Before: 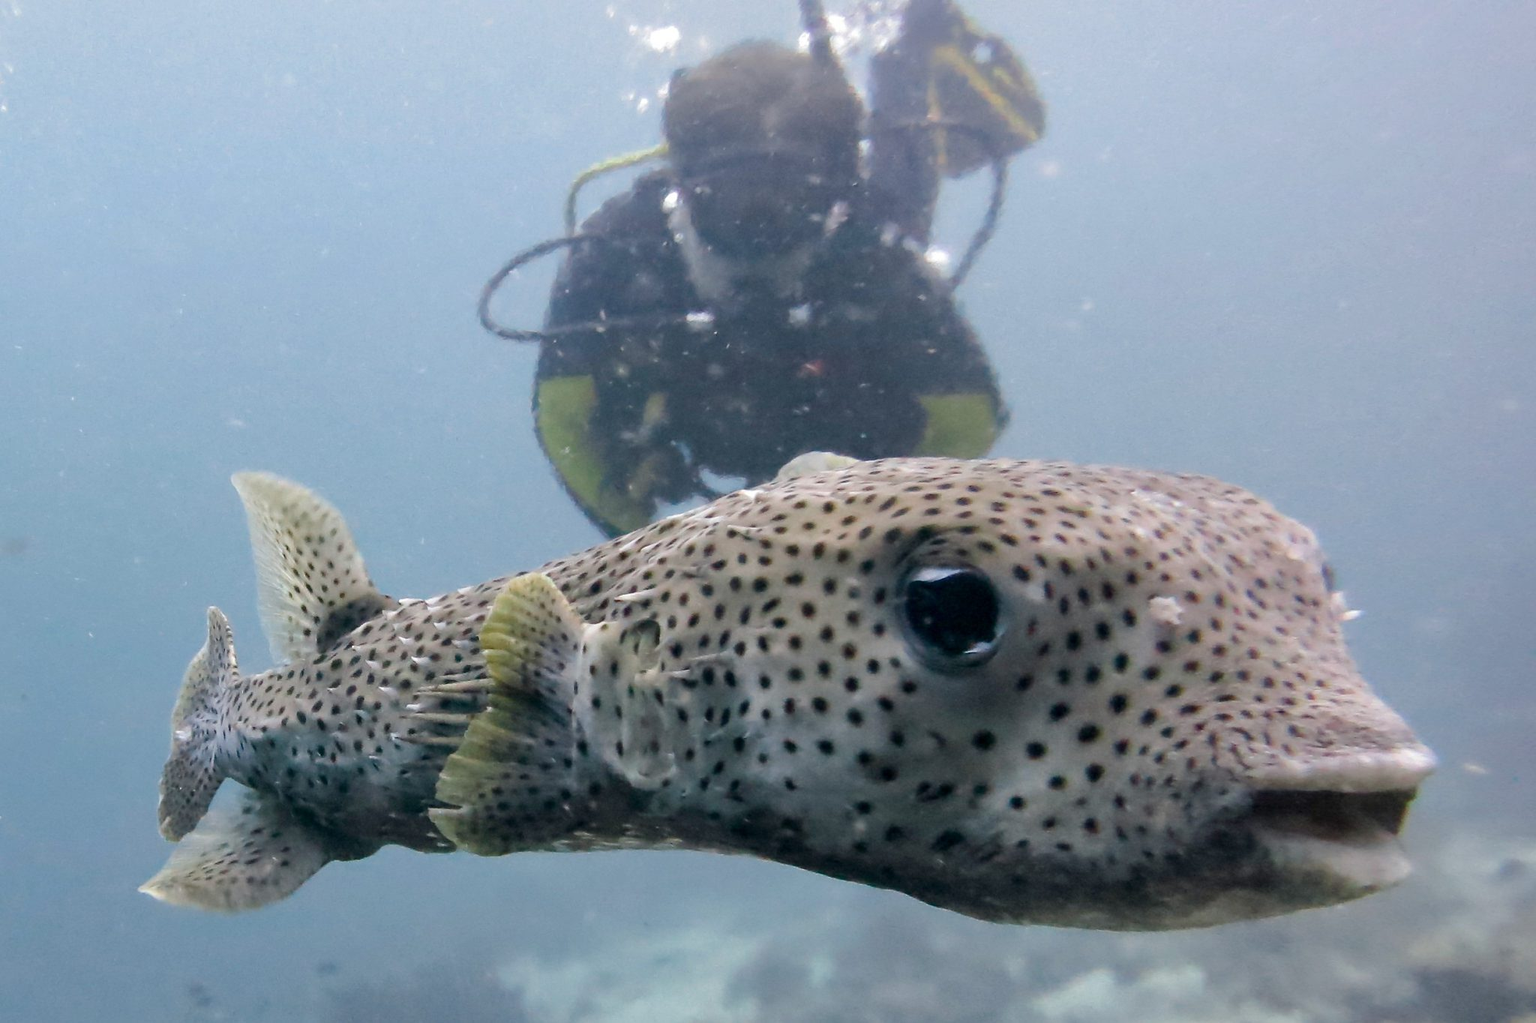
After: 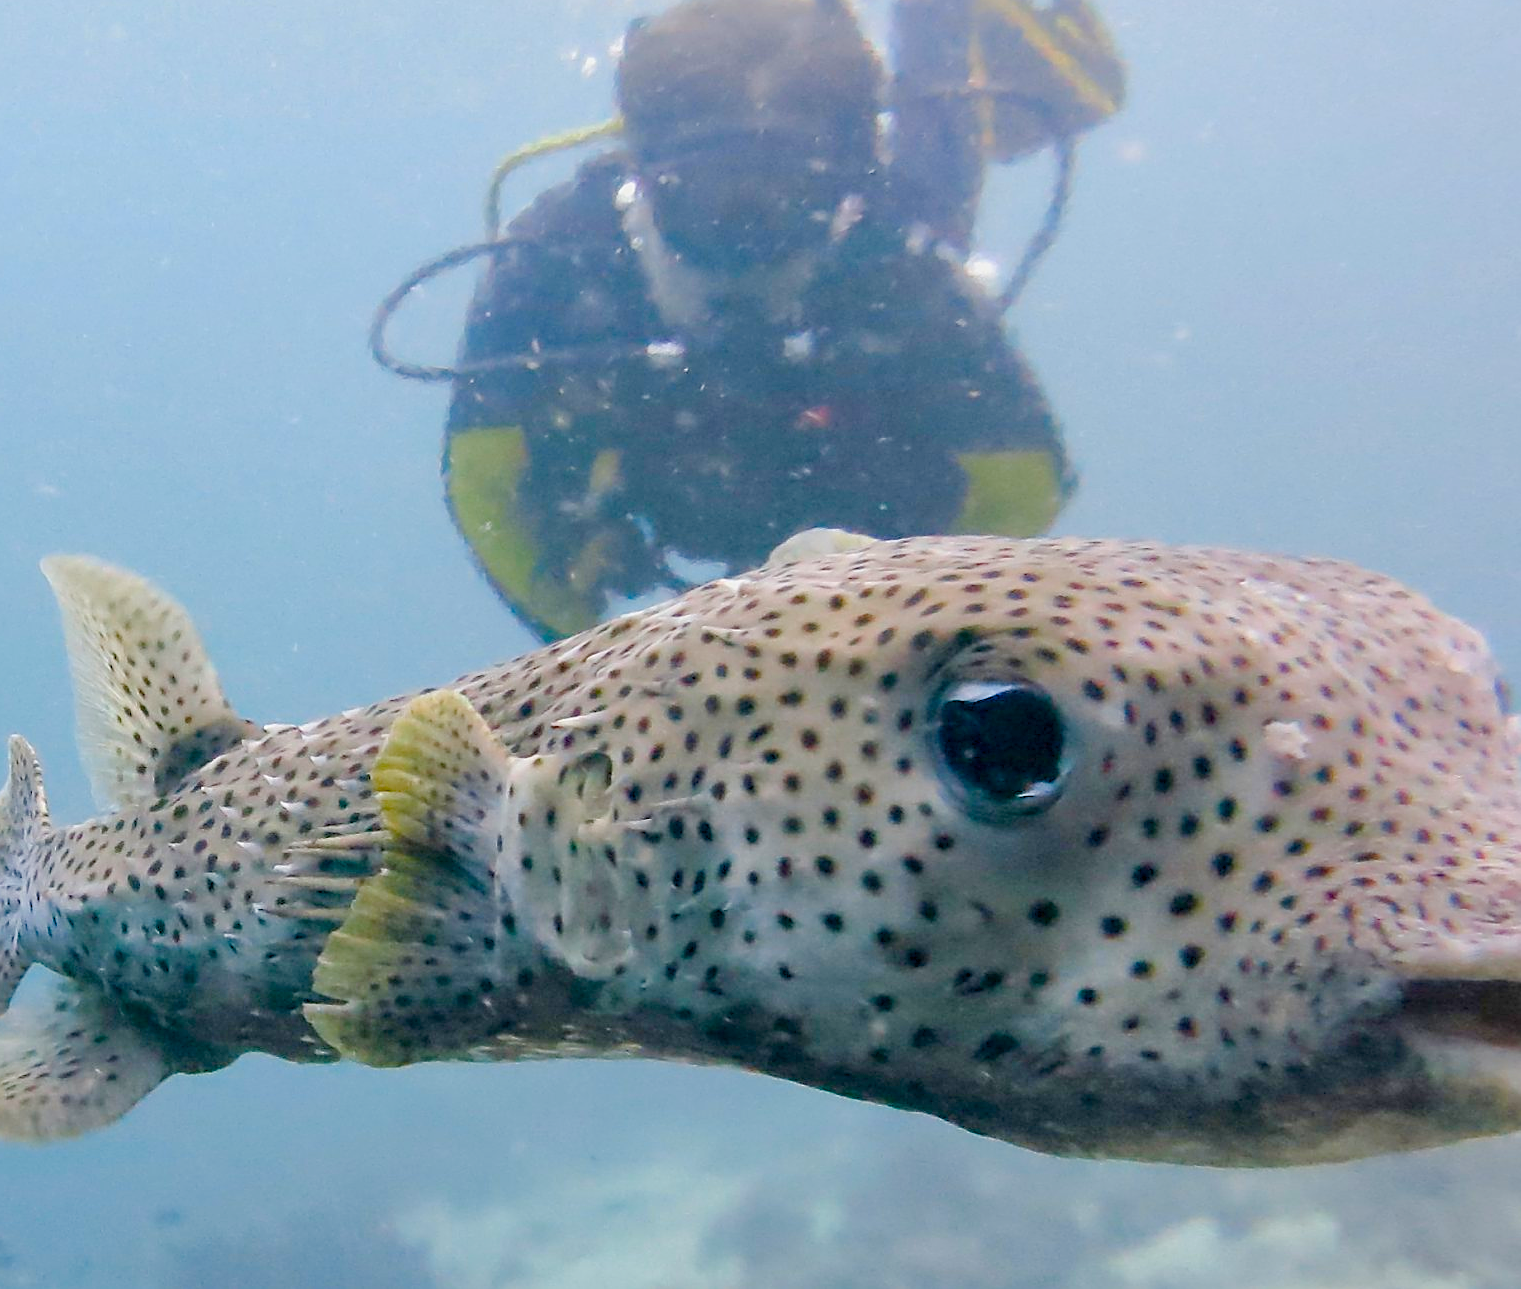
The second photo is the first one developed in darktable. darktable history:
sharpen: on, module defaults
contrast brightness saturation: contrast 0.034, brightness 0.057, saturation 0.135
tone equalizer: -8 EV -0.392 EV, -7 EV -0.393 EV, -6 EV -0.341 EV, -5 EV -0.211 EV, -3 EV 0.241 EV, -2 EV 0.361 EV, -1 EV 0.381 EV, +0 EV 0.411 EV
color balance rgb: linear chroma grading › global chroma 0.75%, perceptual saturation grading › global saturation 26.65%, perceptual saturation grading › highlights -27.722%, perceptual saturation grading › mid-tones 15.133%, perceptual saturation grading › shadows 33.799%, hue shift -3.86°, contrast -21.464%
crop and rotate: left 13.123%, top 5.429%, right 12.566%
